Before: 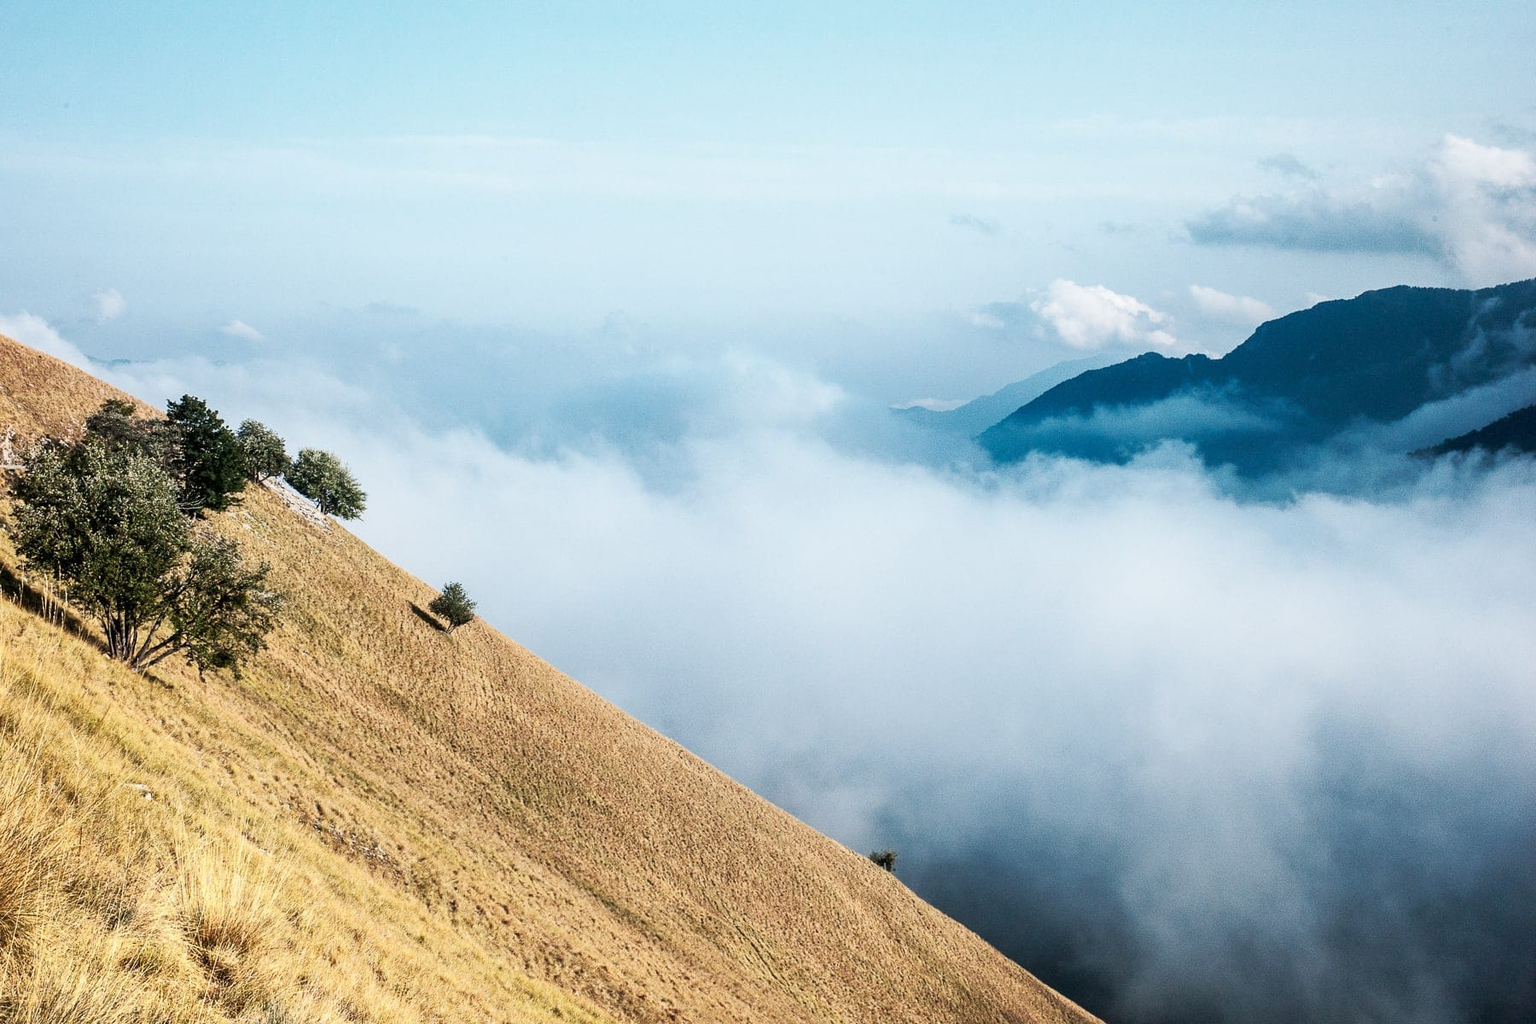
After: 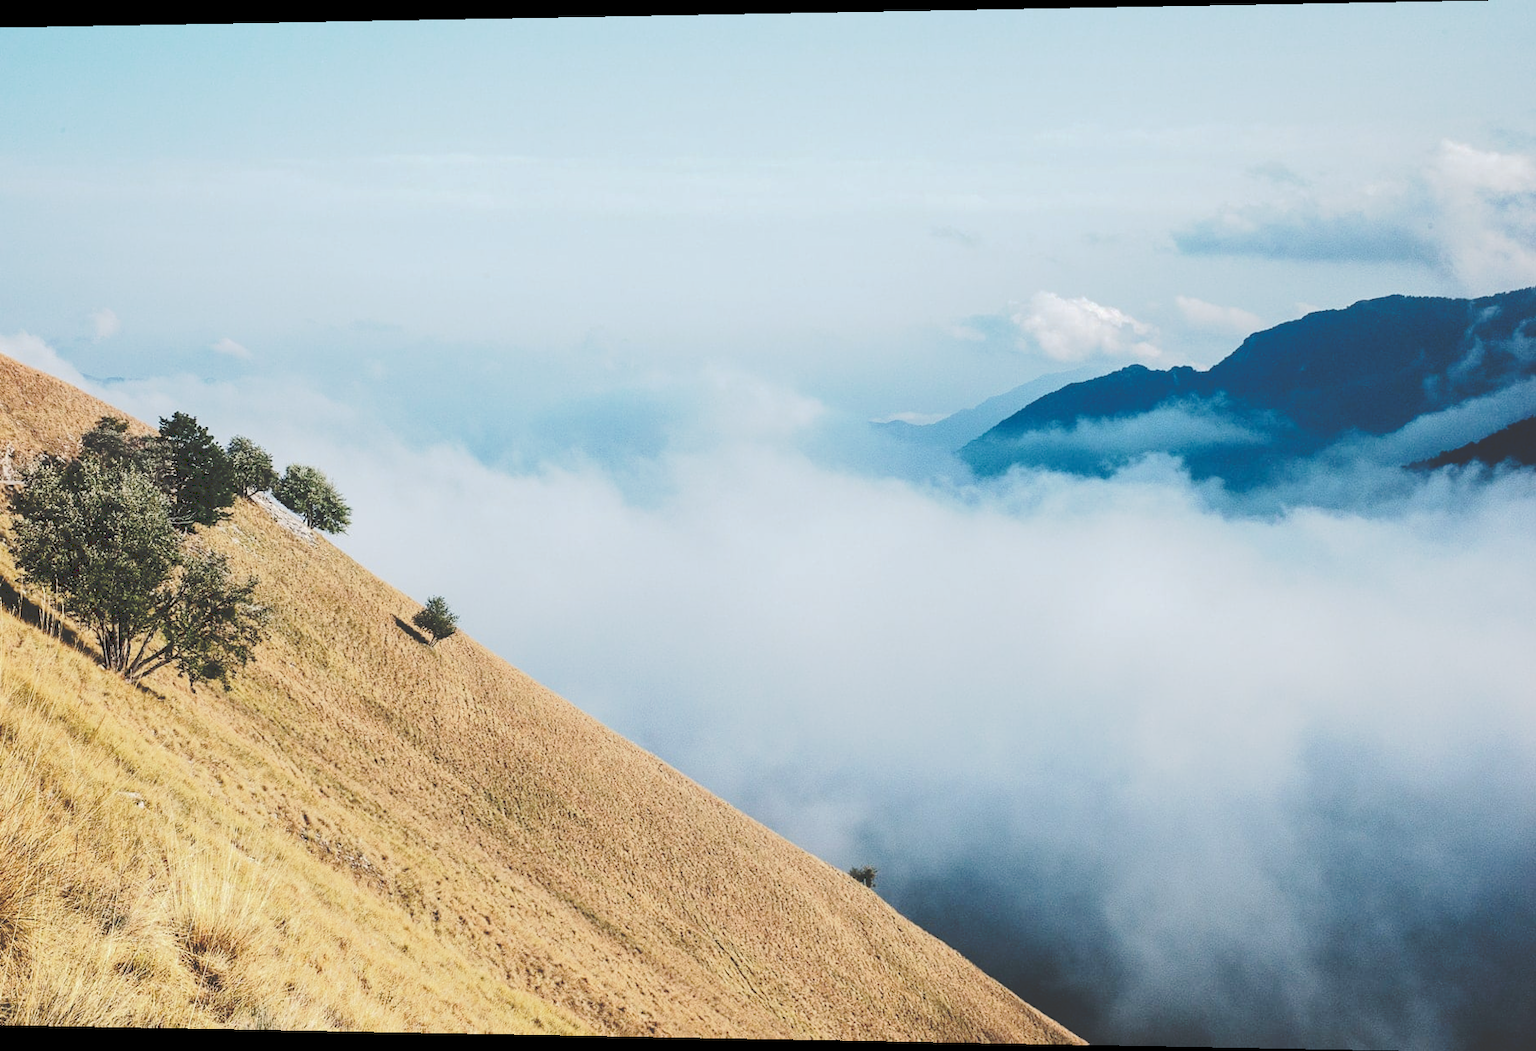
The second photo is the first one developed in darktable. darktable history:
rotate and perspective: lens shift (horizontal) -0.055, automatic cropping off
tone curve: curves: ch0 [(0, 0) (0.003, 0.211) (0.011, 0.211) (0.025, 0.215) (0.044, 0.218) (0.069, 0.224) (0.1, 0.227) (0.136, 0.233) (0.177, 0.247) (0.224, 0.275) (0.277, 0.309) (0.335, 0.366) (0.399, 0.438) (0.468, 0.515) (0.543, 0.586) (0.623, 0.658) (0.709, 0.735) (0.801, 0.821) (0.898, 0.889) (1, 1)], preserve colors none
base curve: curves: ch0 [(0, 0) (0.235, 0.266) (0.503, 0.496) (0.786, 0.72) (1, 1)]
